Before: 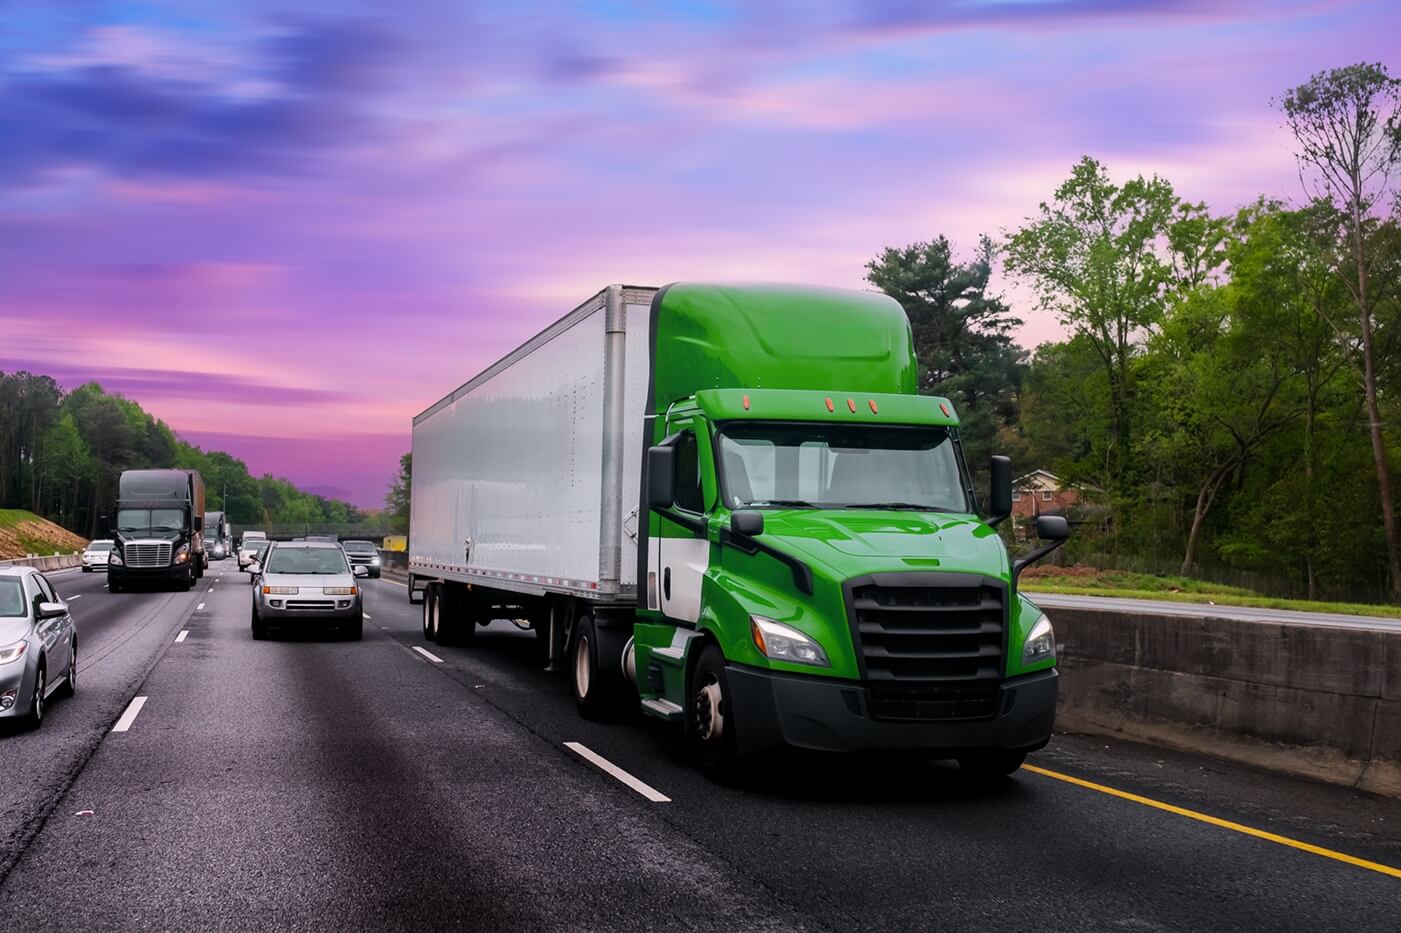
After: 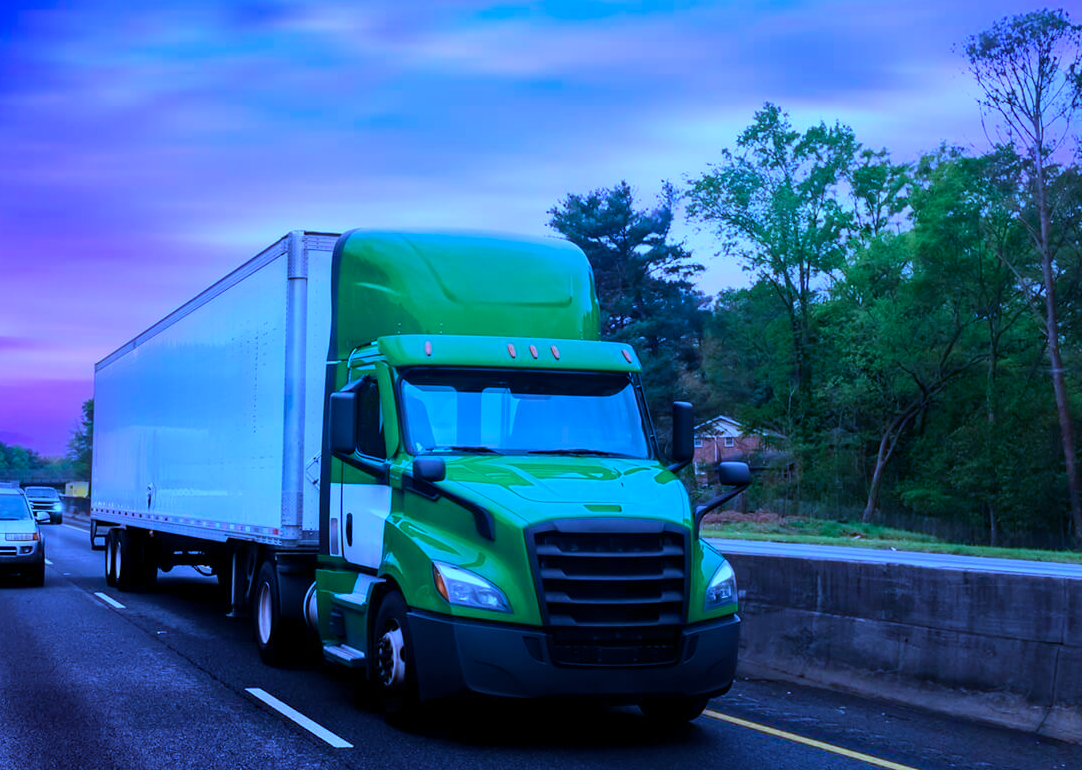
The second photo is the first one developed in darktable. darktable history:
crop: left 22.724%, top 5.875%, bottom 11.516%
color calibration: illuminant as shot in camera, x 0.483, y 0.43, temperature 2430.26 K, saturation algorithm version 1 (2020)
